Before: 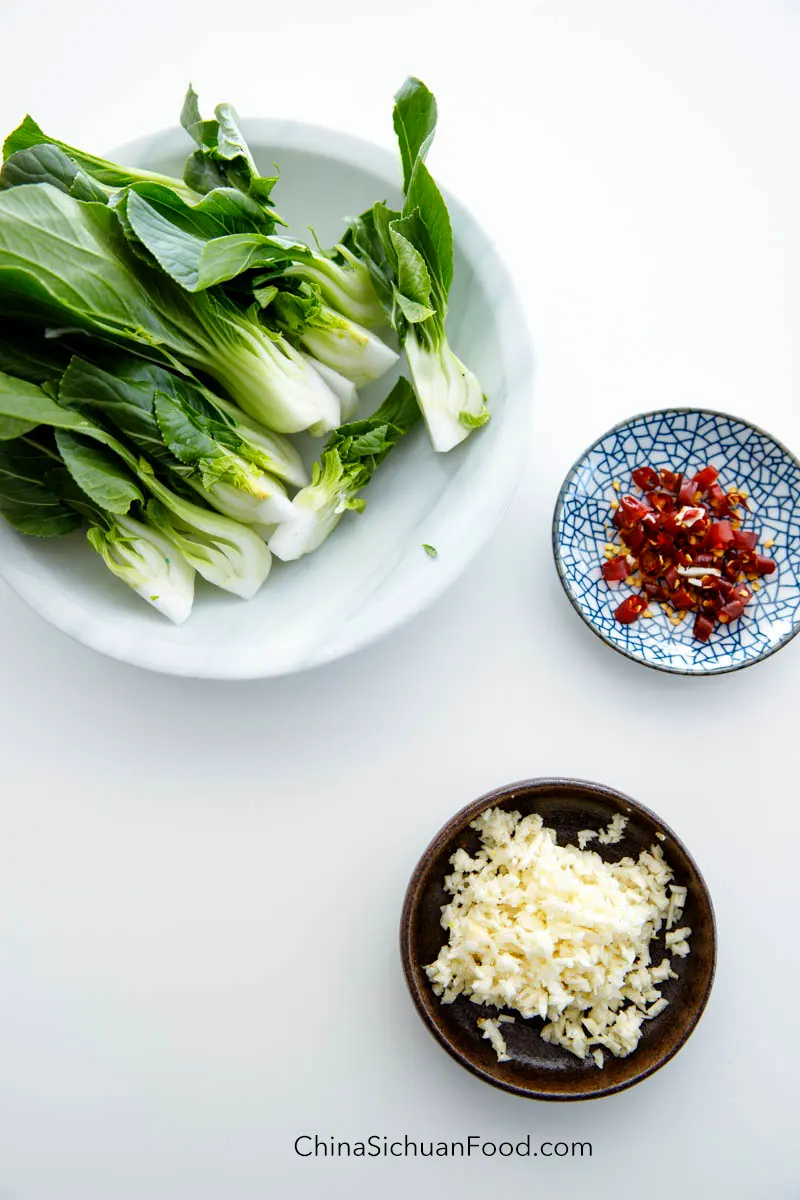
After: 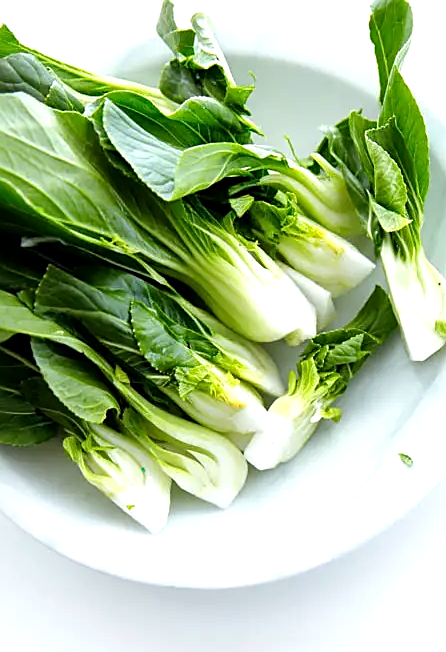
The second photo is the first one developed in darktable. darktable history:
sharpen: on, module defaults
crop and rotate: left 3.038%, top 7.602%, right 41.1%, bottom 38.002%
exposure: black level correction 0.001, exposure 0.498 EV, compensate exposure bias true, compensate highlight preservation false
